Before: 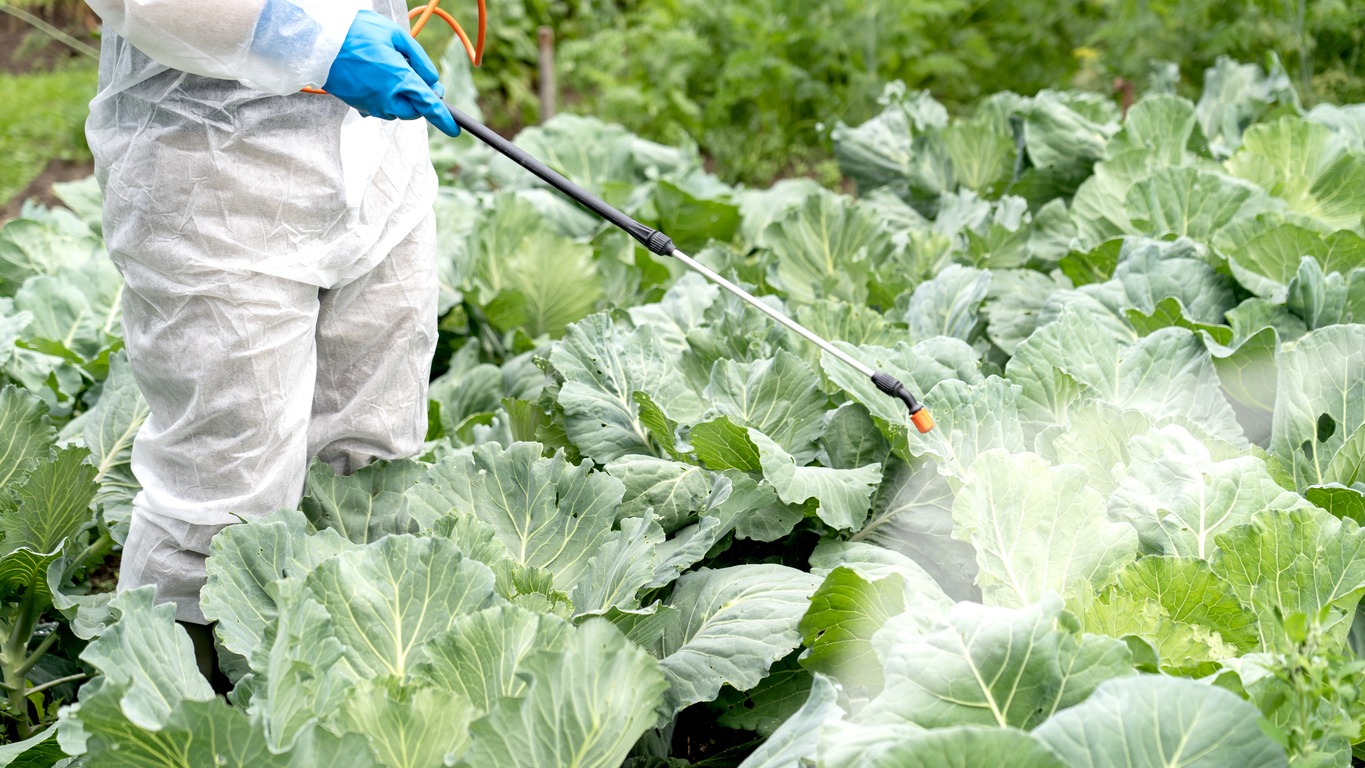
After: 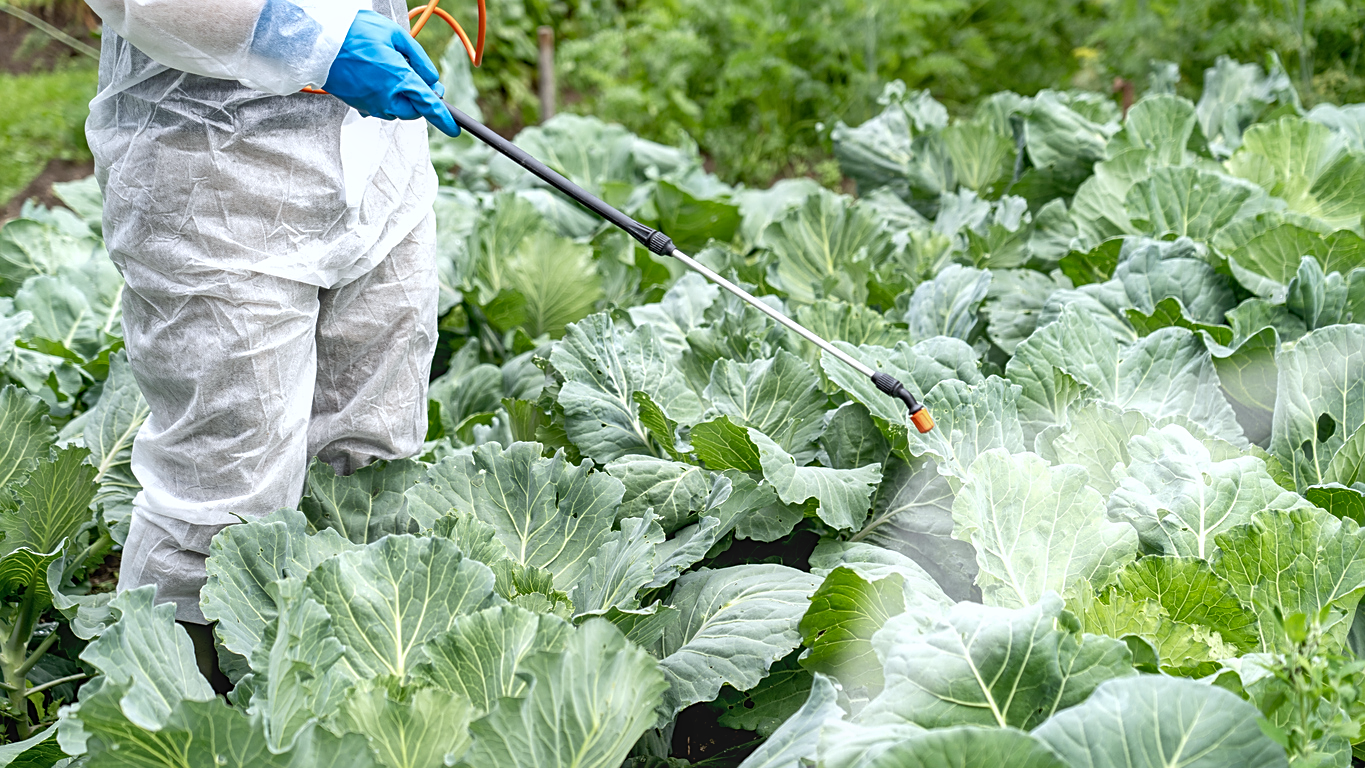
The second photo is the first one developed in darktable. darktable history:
sharpen: on, module defaults
color calibration: x 0.356, y 0.368, temperature 4738.7 K, saturation algorithm version 1 (2020)
shadows and highlights: soften with gaussian
local contrast: detail 110%
